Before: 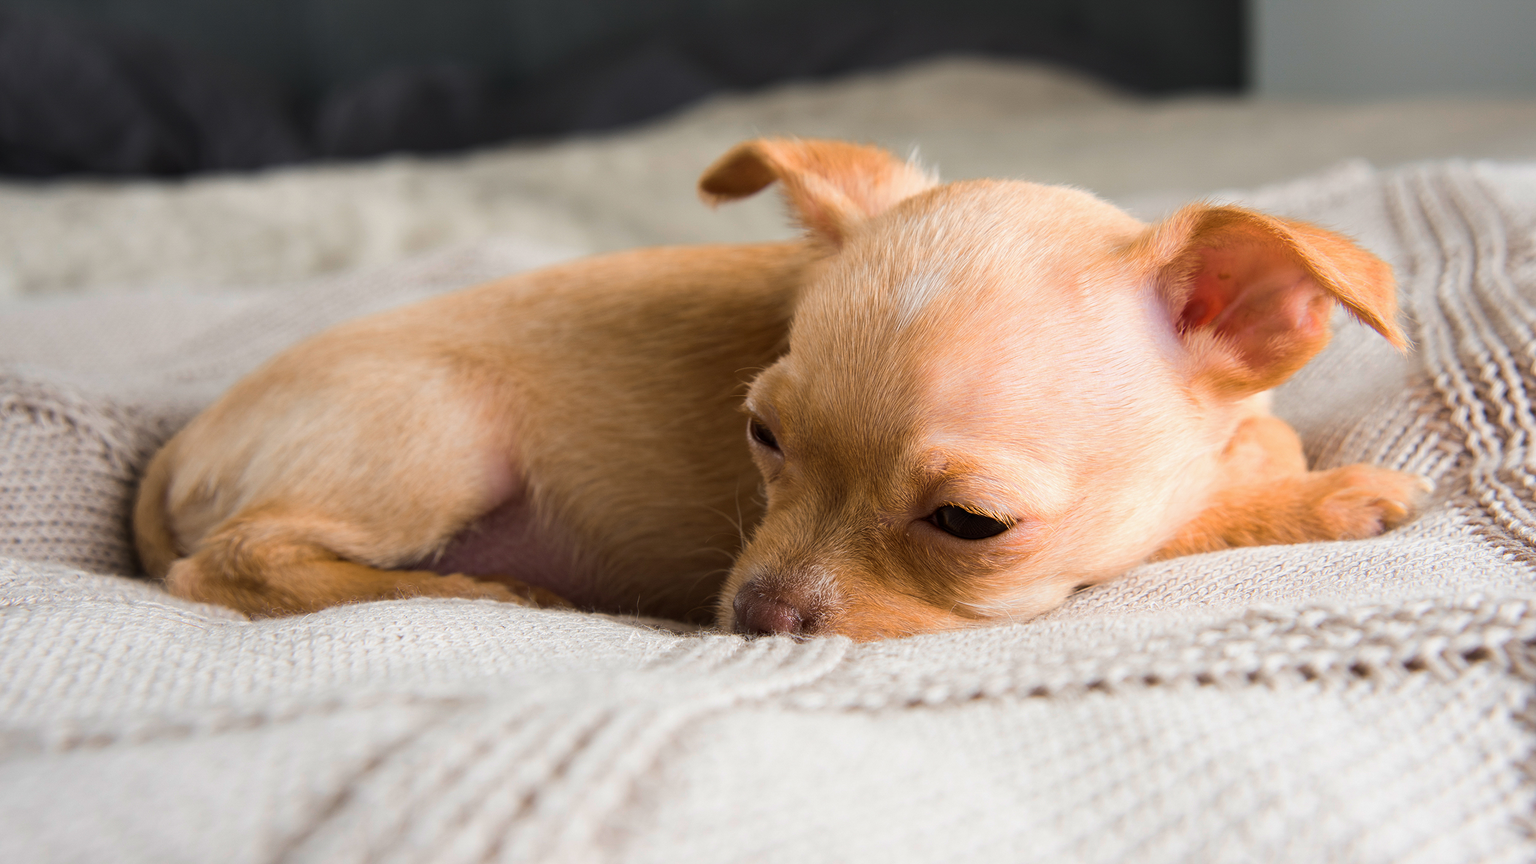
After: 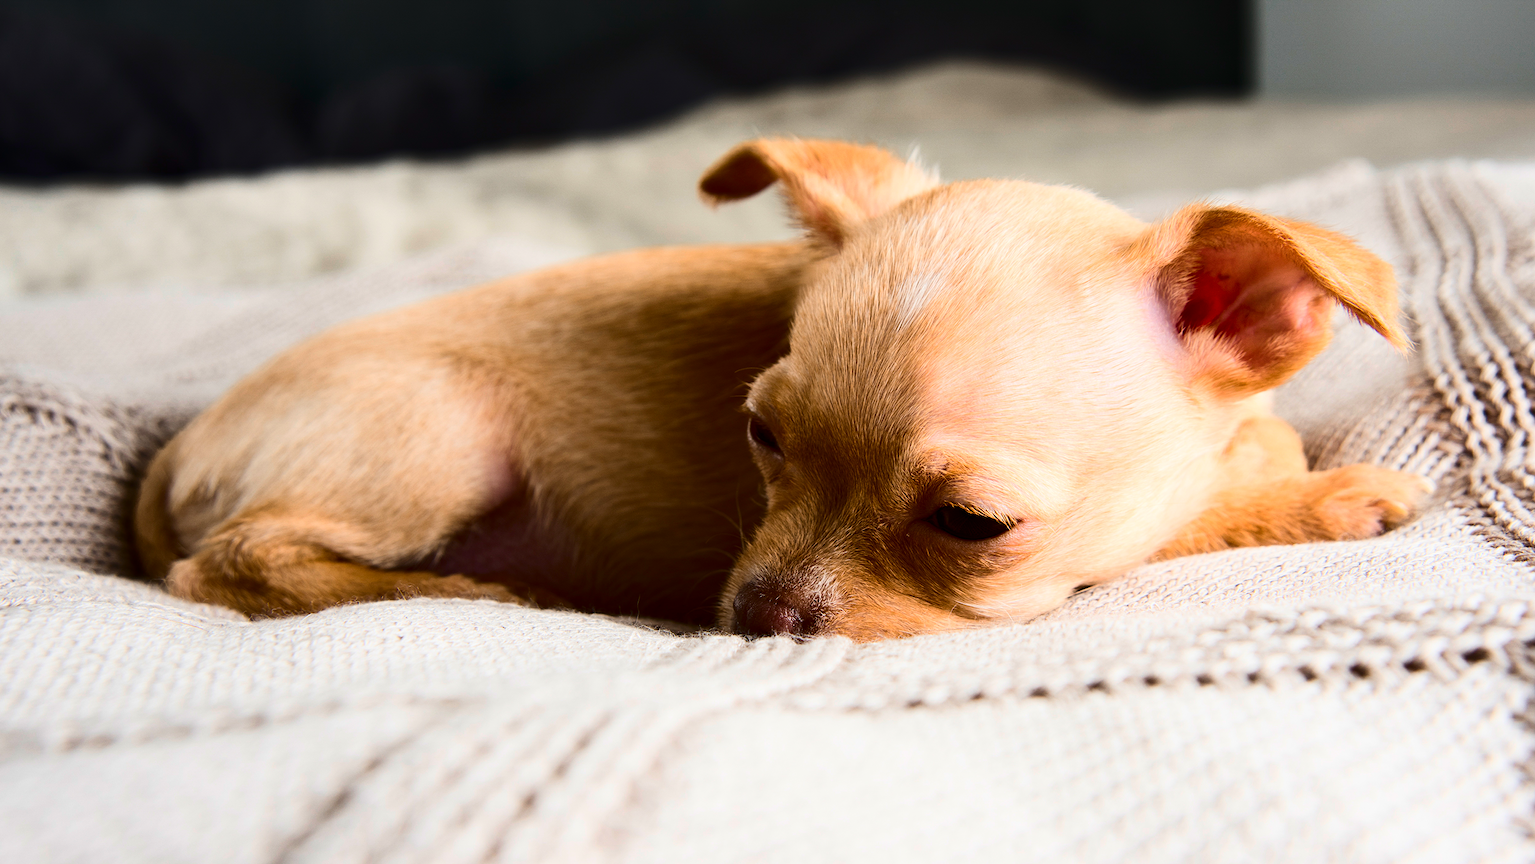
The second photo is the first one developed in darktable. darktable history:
contrast brightness saturation: contrast 0.333, brightness -0.078, saturation 0.172
